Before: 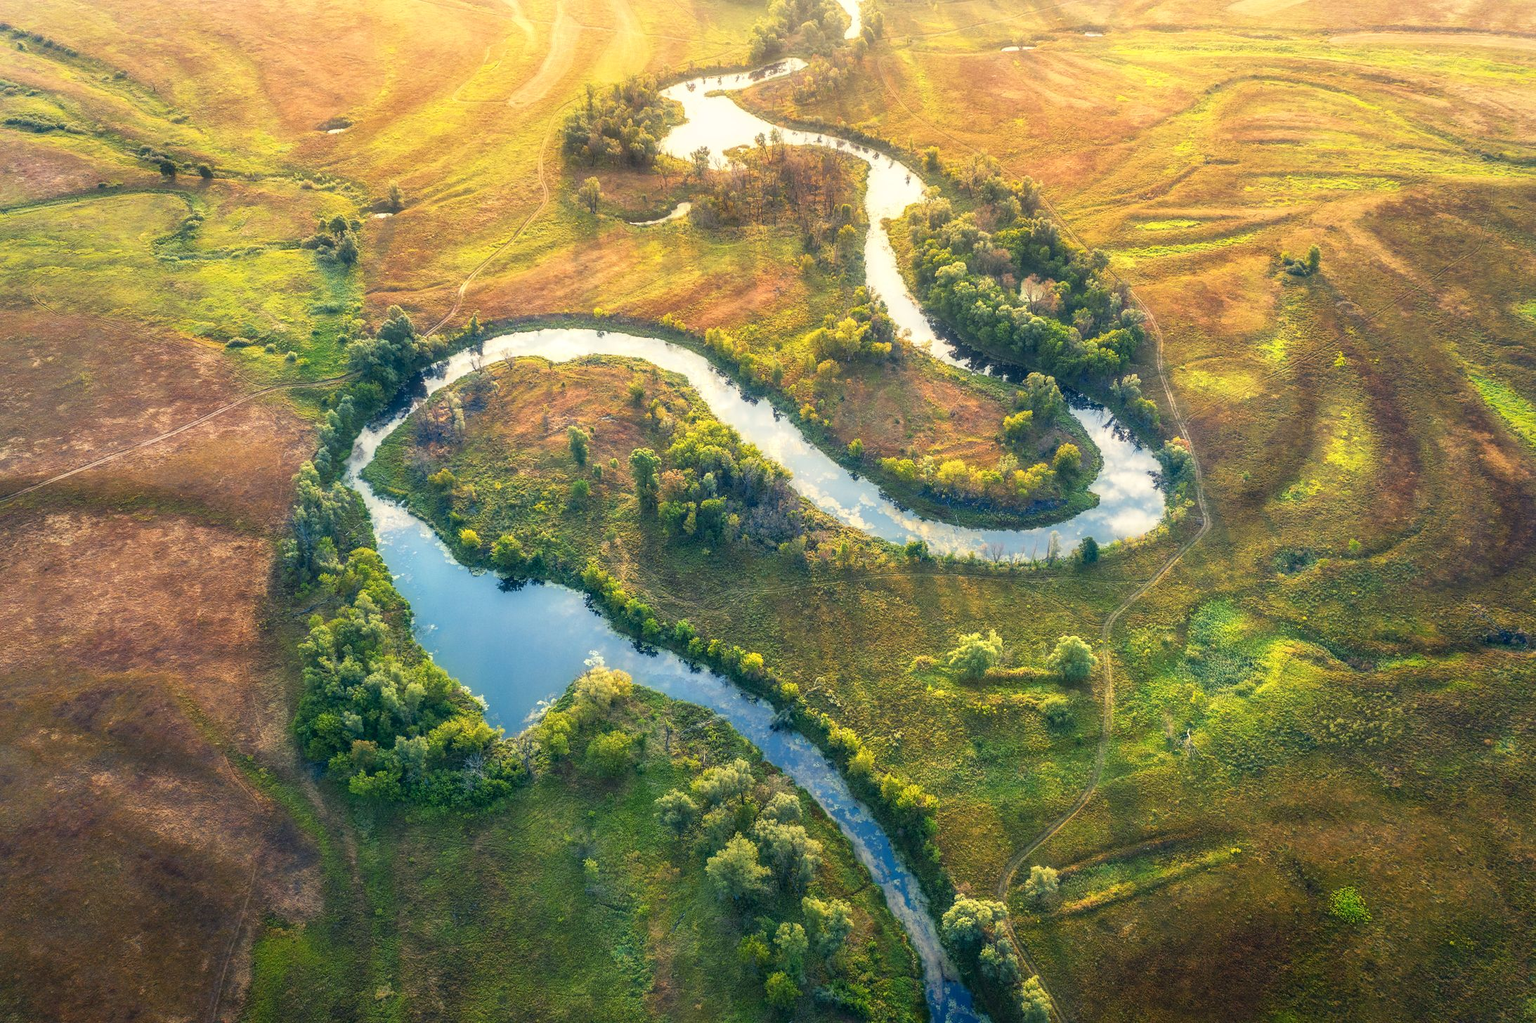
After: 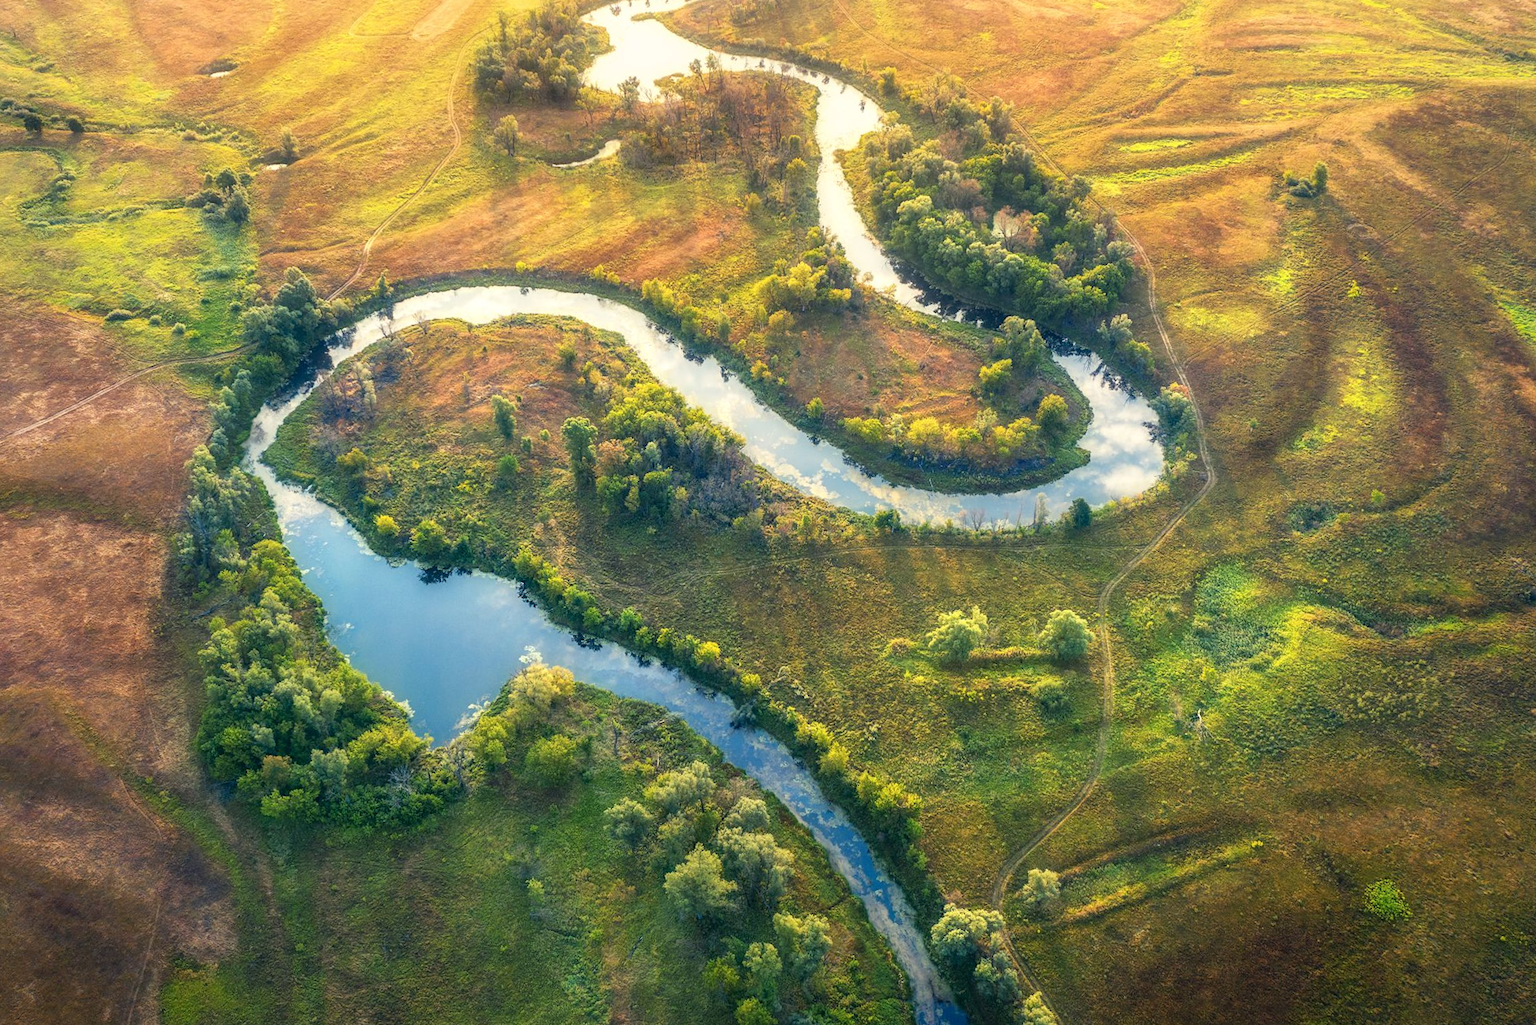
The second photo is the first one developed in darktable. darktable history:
crop and rotate: angle 2.08°, left 5.986%, top 5.693%
